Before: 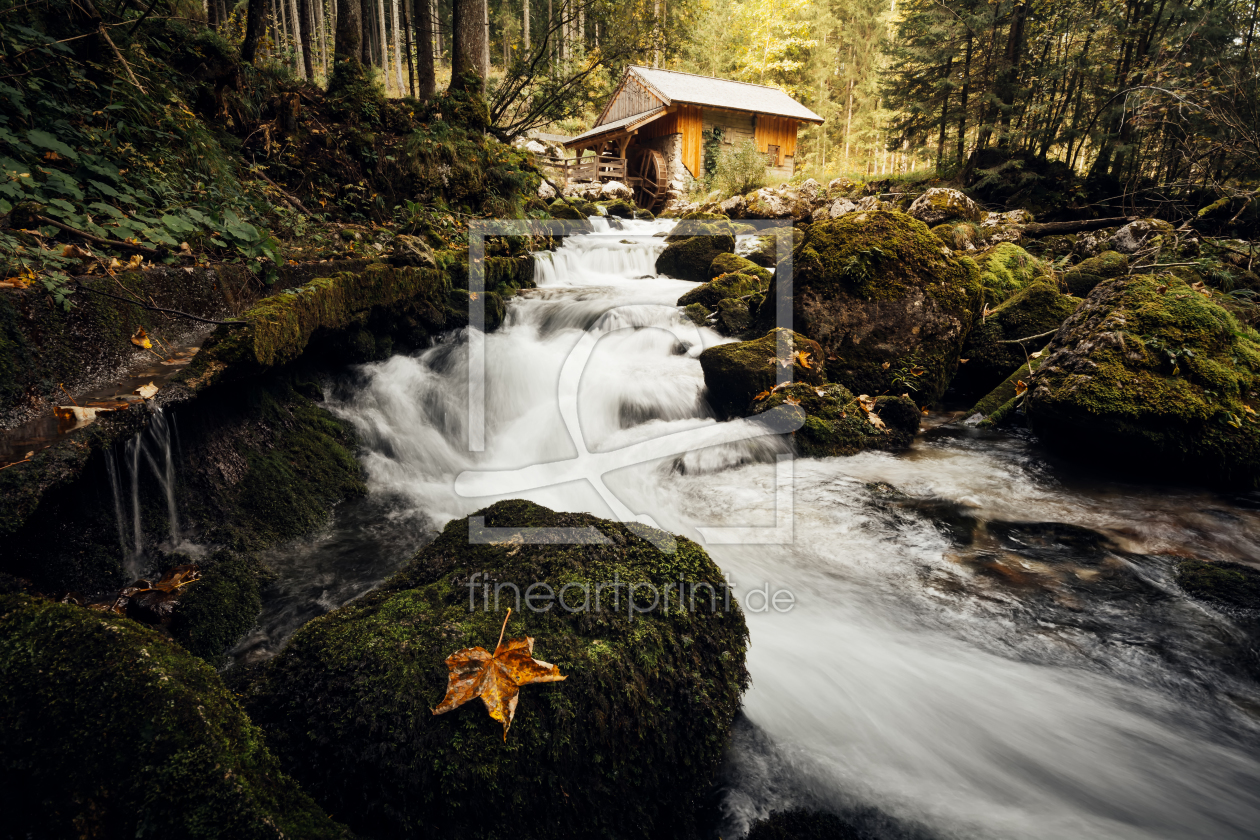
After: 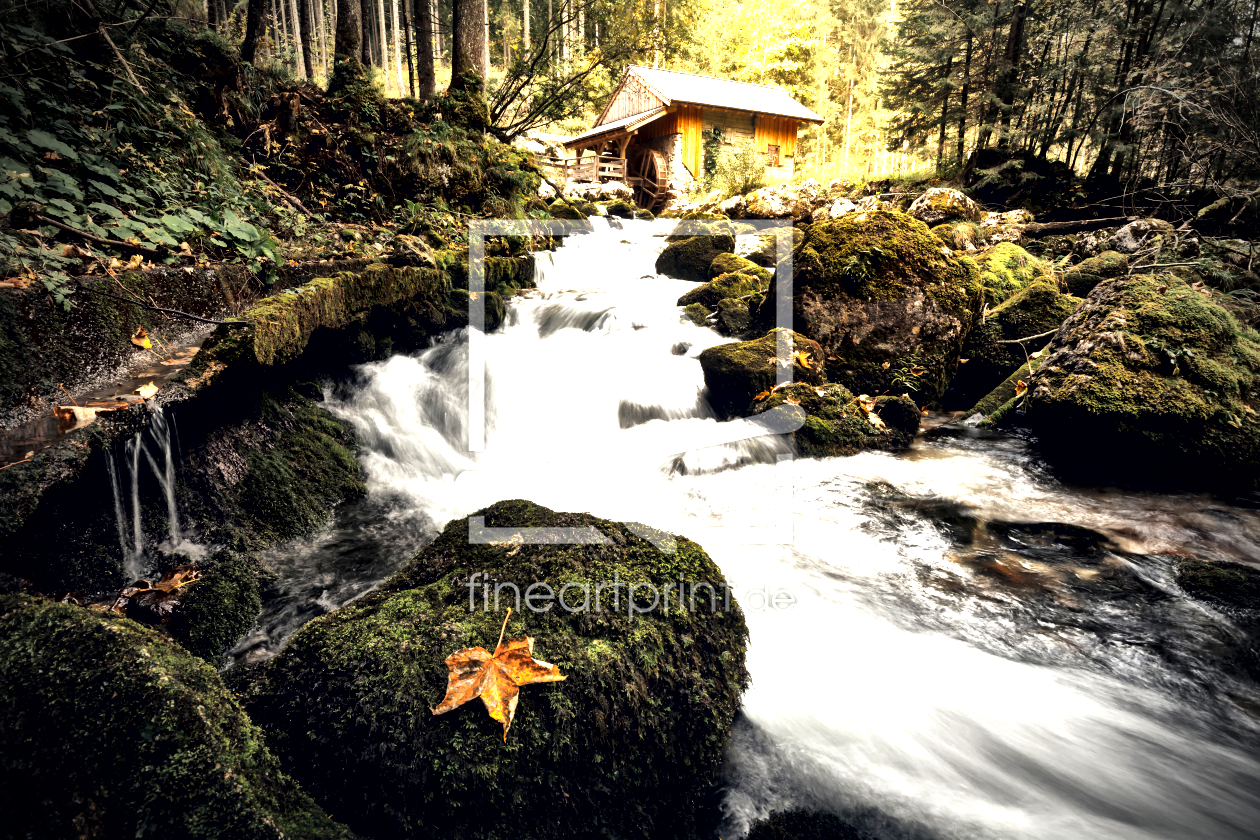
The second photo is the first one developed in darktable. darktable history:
vignetting: fall-off radius 45.01%, brightness -0.711, saturation -0.482, center (-0.029, 0.245)
contrast brightness saturation: contrast 0.083, saturation 0.019
local contrast: mode bilateral grid, contrast 43, coarseness 70, detail 216%, midtone range 0.2
exposure: black level correction 0, exposure 1.107 EV, compensate highlight preservation false
